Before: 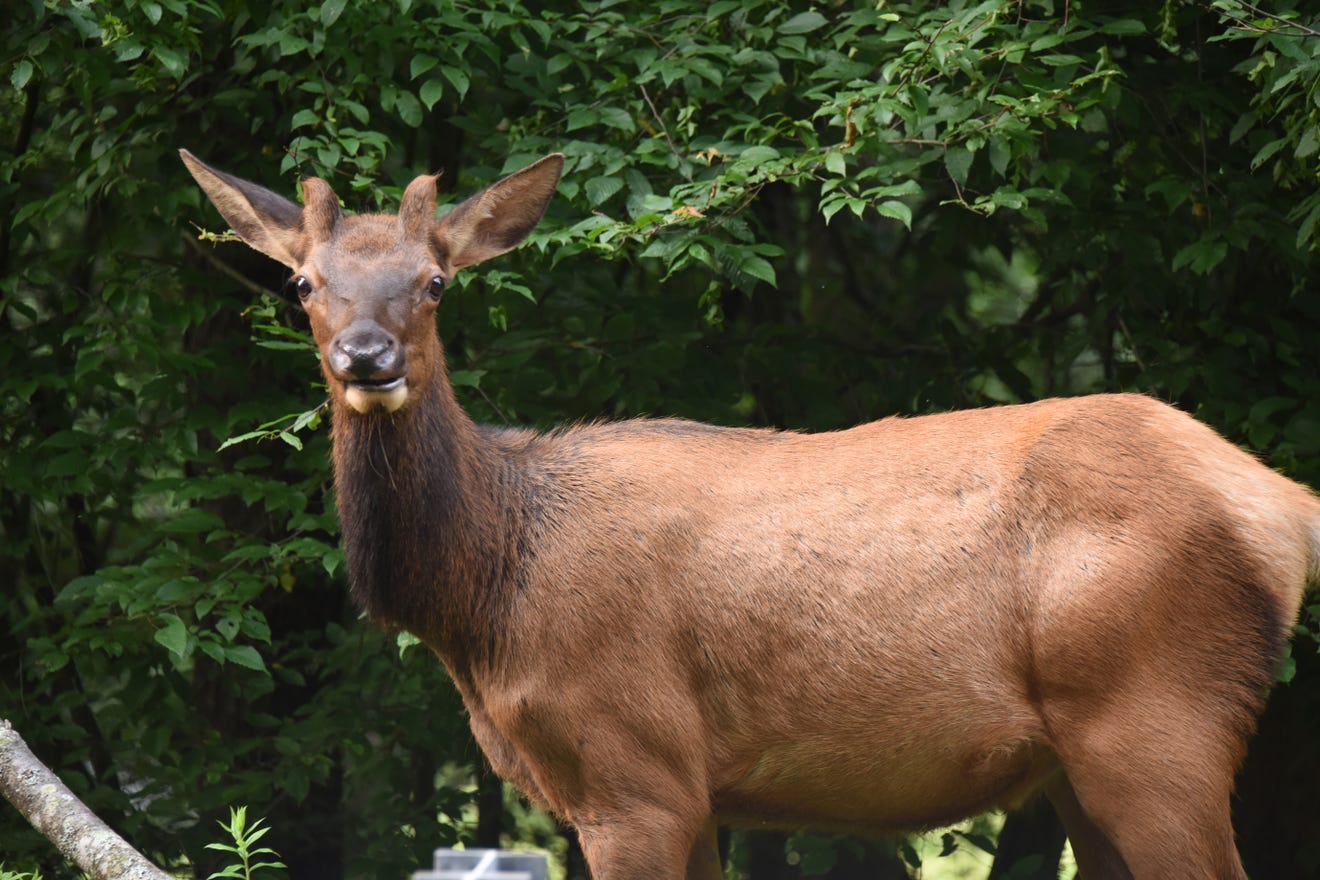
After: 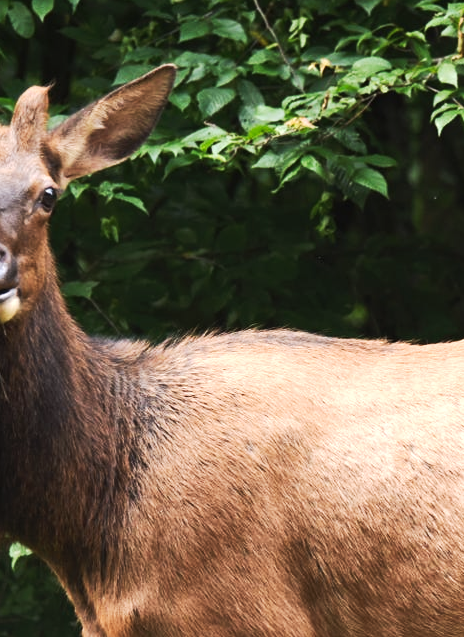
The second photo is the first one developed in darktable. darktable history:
crop and rotate: left 29.476%, top 10.214%, right 35.32%, bottom 17.333%
shadows and highlights: shadows 25, highlights -25
tone equalizer: -8 EV -0.75 EV, -7 EV -0.7 EV, -6 EV -0.6 EV, -5 EV -0.4 EV, -3 EV 0.4 EV, -2 EV 0.6 EV, -1 EV 0.7 EV, +0 EV 0.75 EV, edges refinement/feathering 500, mask exposure compensation -1.57 EV, preserve details no
tone curve: curves: ch0 [(0, 0) (0.003, 0.006) (0.011, 0.015) (0.025, 0.032) (0.044, 0.054) (0.069, 0.079) (0.1, 0.111) (0.136, 0.146) (0.177, 0.186) (0.224, 0.229) (0.277, 0.286) (0.335, 0.348) (0.399, 0.426) (0.468, 0.514) (0.543, 0.609) (0.623, 0.706) (0.709, 0.789) (0.801, 0.862) (0.898, 0.926) (1, 1)], preserve colors none
